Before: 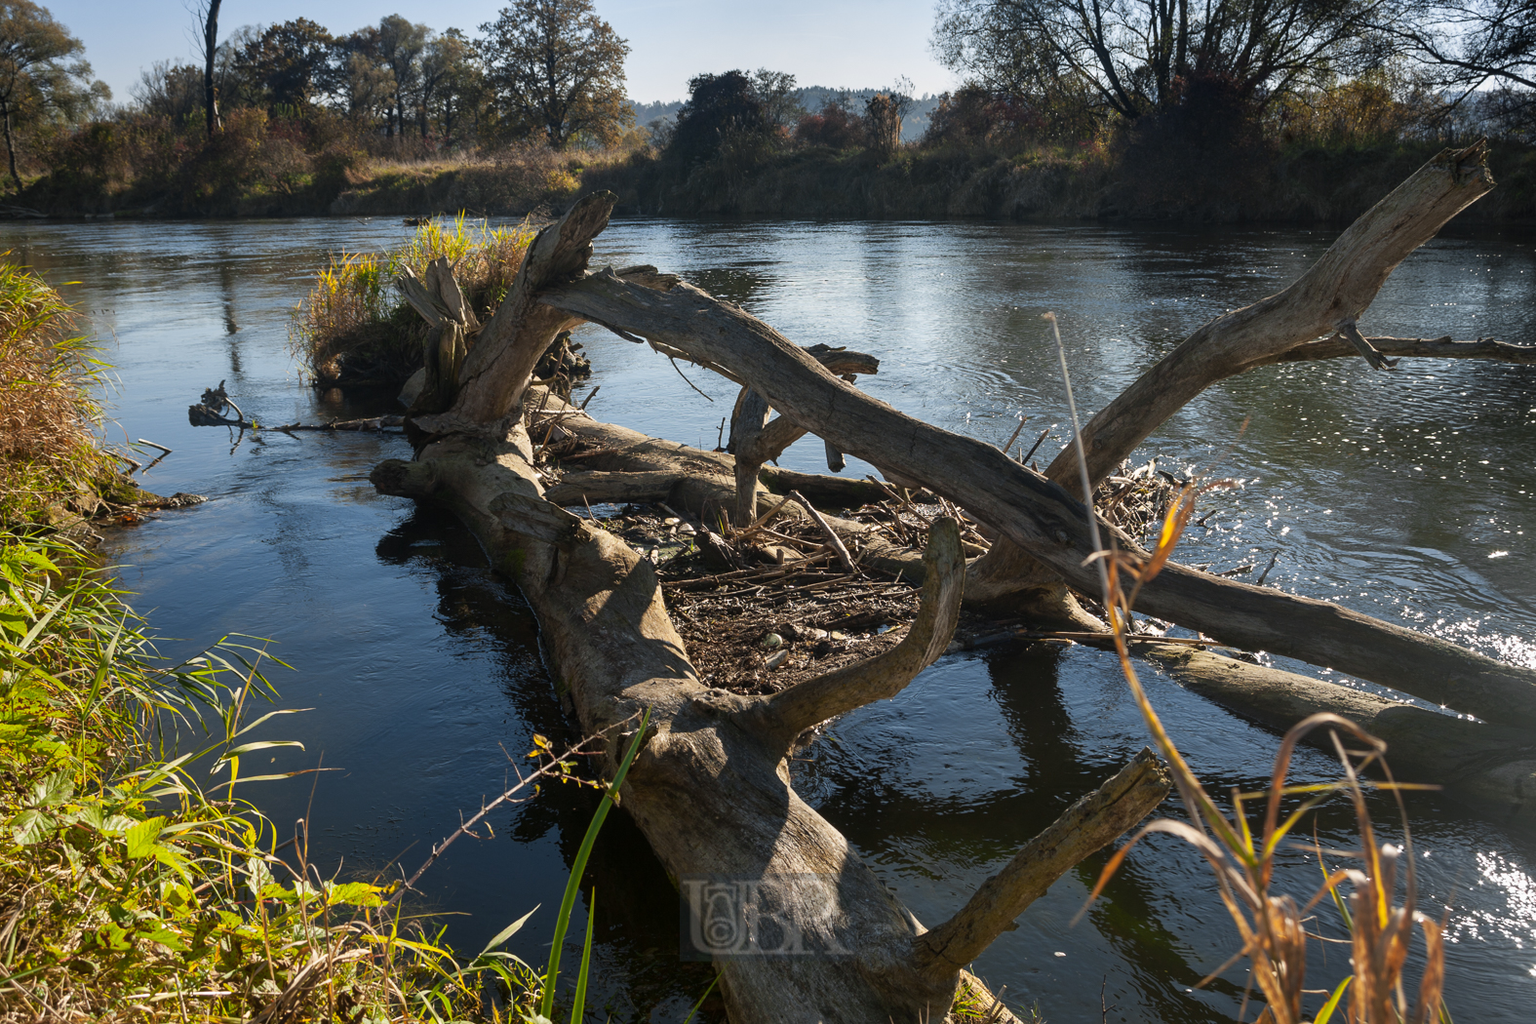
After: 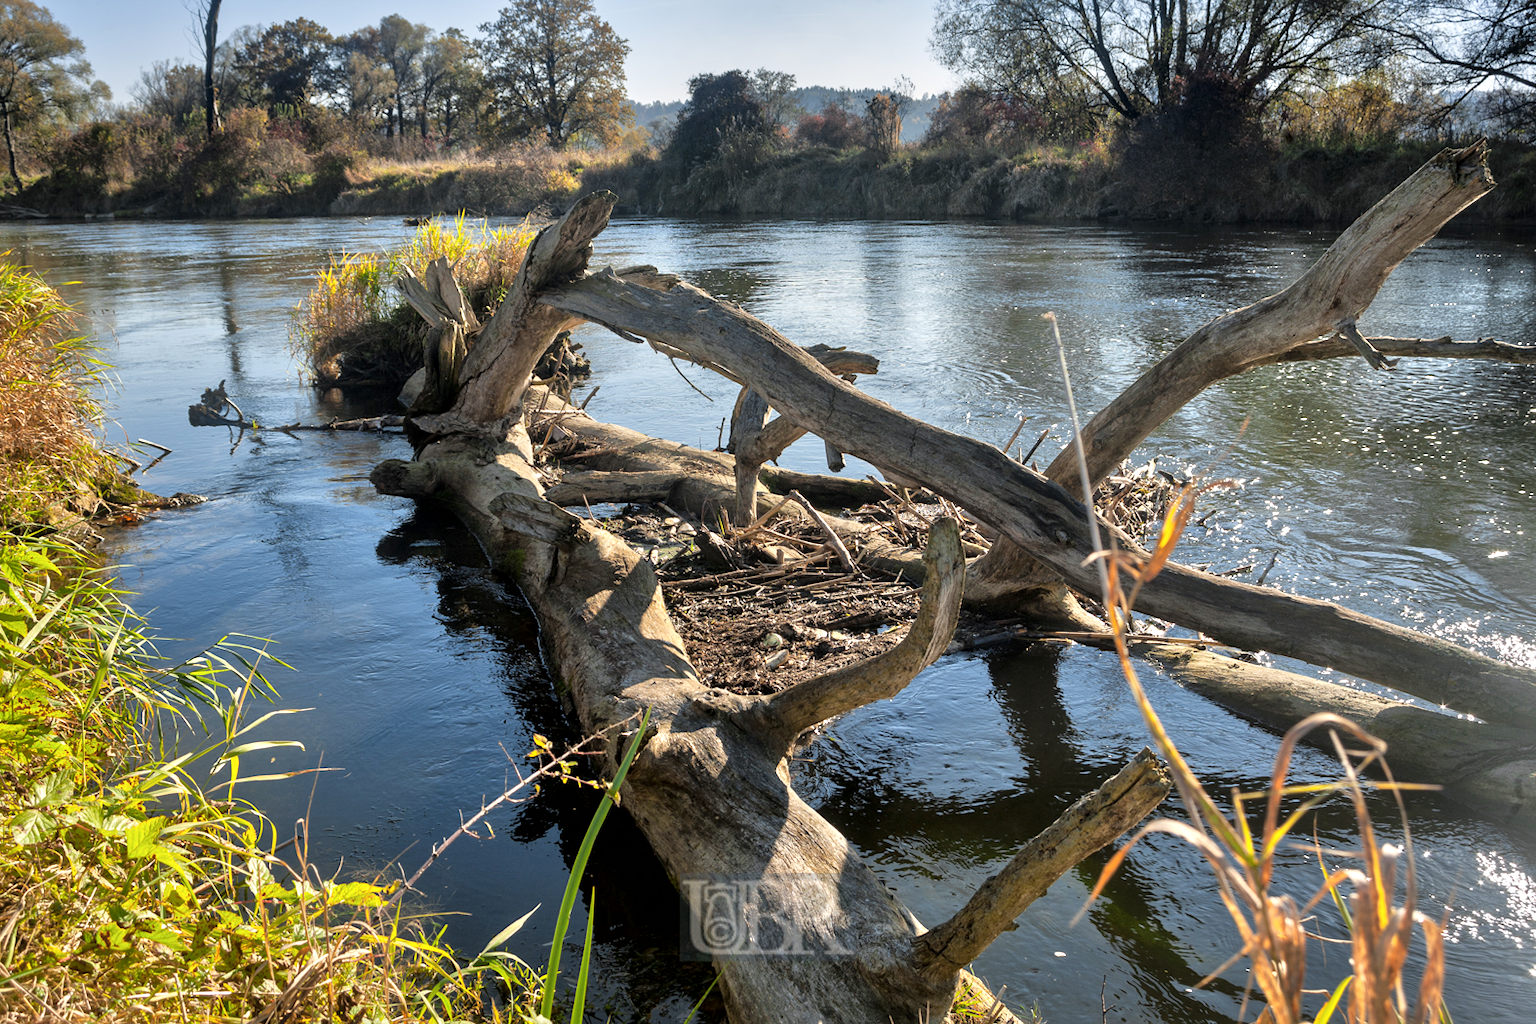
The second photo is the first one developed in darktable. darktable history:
local contrast: mode bilateral grid, contrast 20, coarseness 50, detail 144%, midtone range 0.2
tone equalizer: -7 EV 0.15 EV, -6 EV 0.6 EV, -5 EV 1.15 EV, -4 EV 1.33 EV, -3 EV 1.15 EV, -2 EV 0.6 EV, -1 EV 0.15 EV, mask exposure compensation -0.5 EV
